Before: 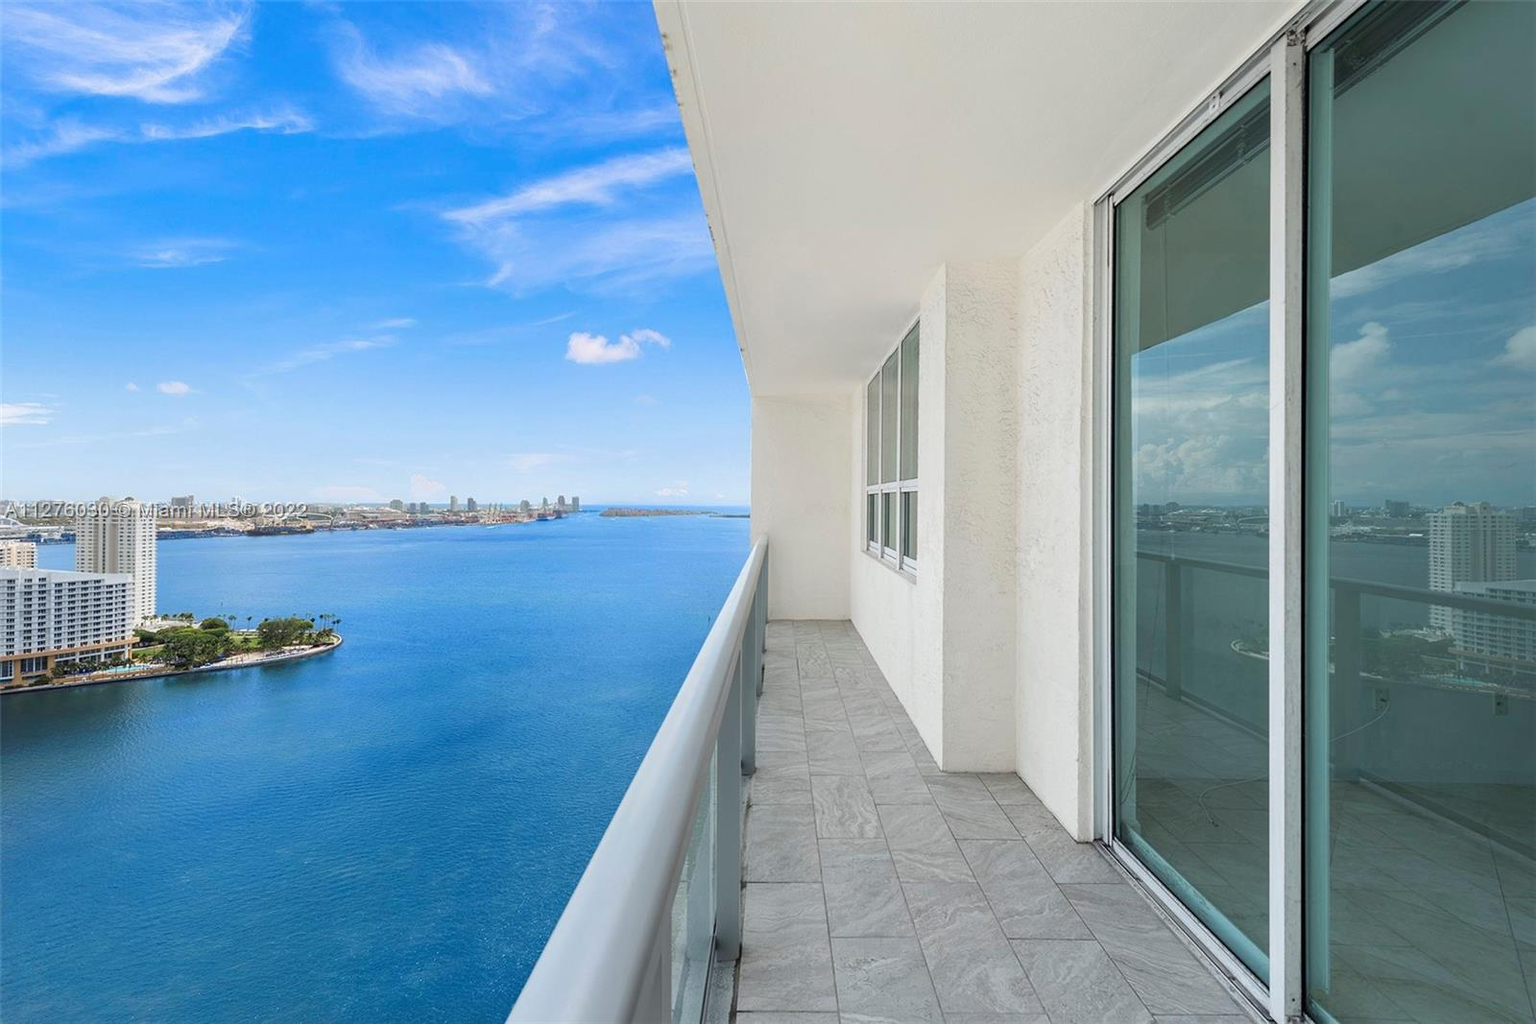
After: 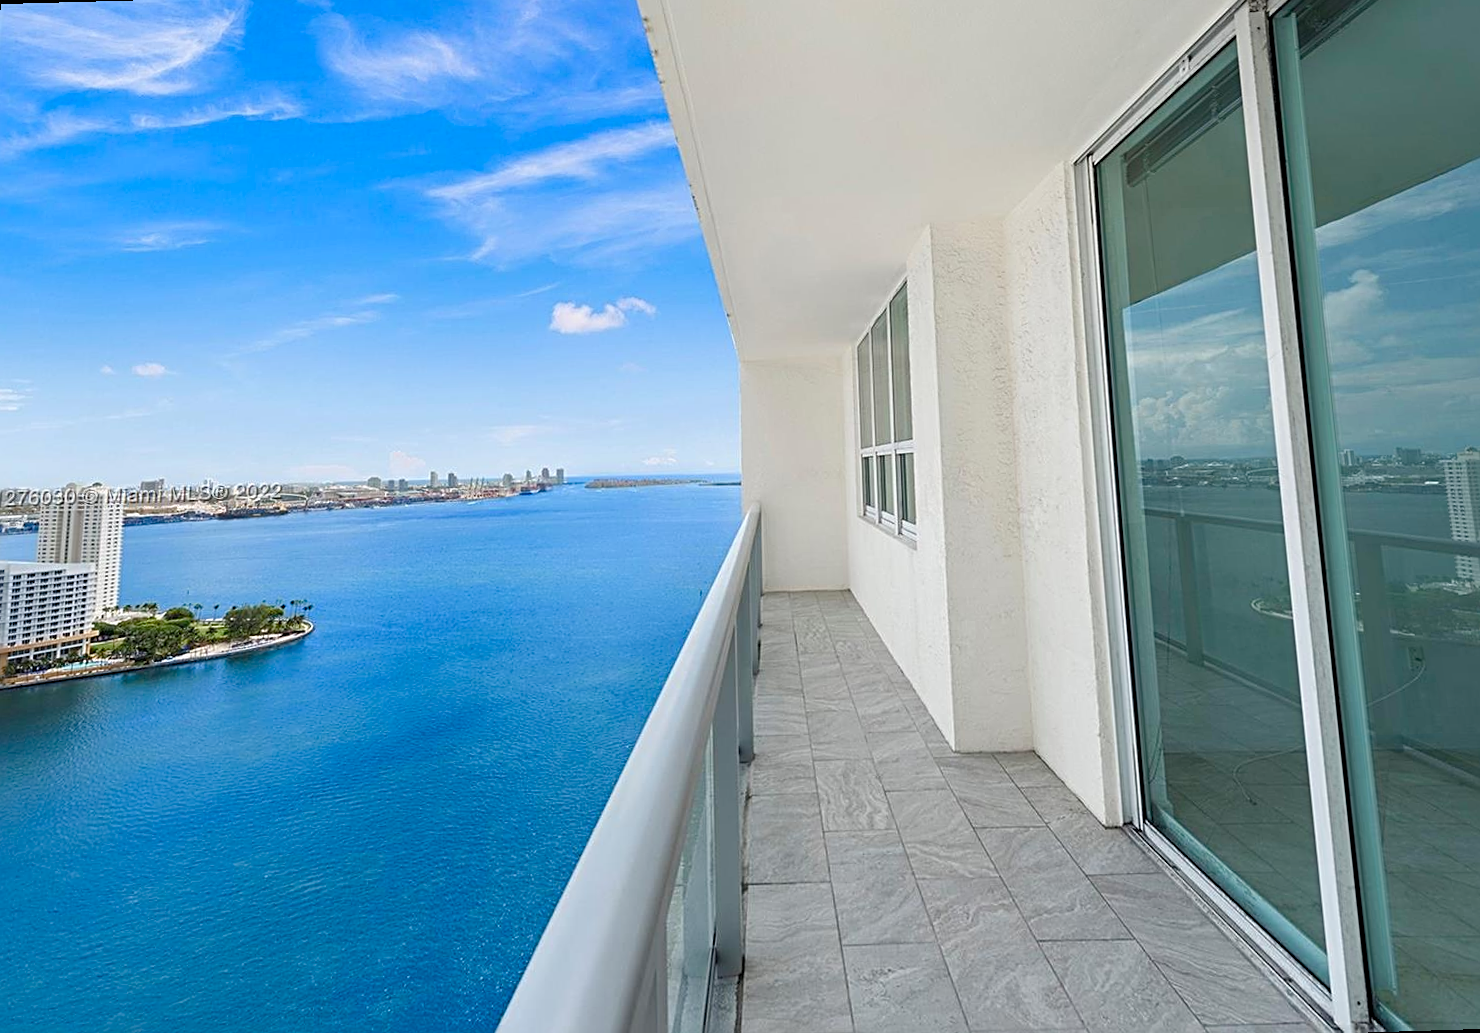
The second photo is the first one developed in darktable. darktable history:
rotate and perspective: rotation -1.68°, lens shift (vertical) -0.146, crop left 0.049, crop right 0.912, crop top 0.032, crop bottom 0.96
sharpen: radius 3.119
color balance rgb: perceptual saturation grading › global saturation 20%, perceptual saturation grading › highlights -25%, perceptual saturation grading › shadows 25%
